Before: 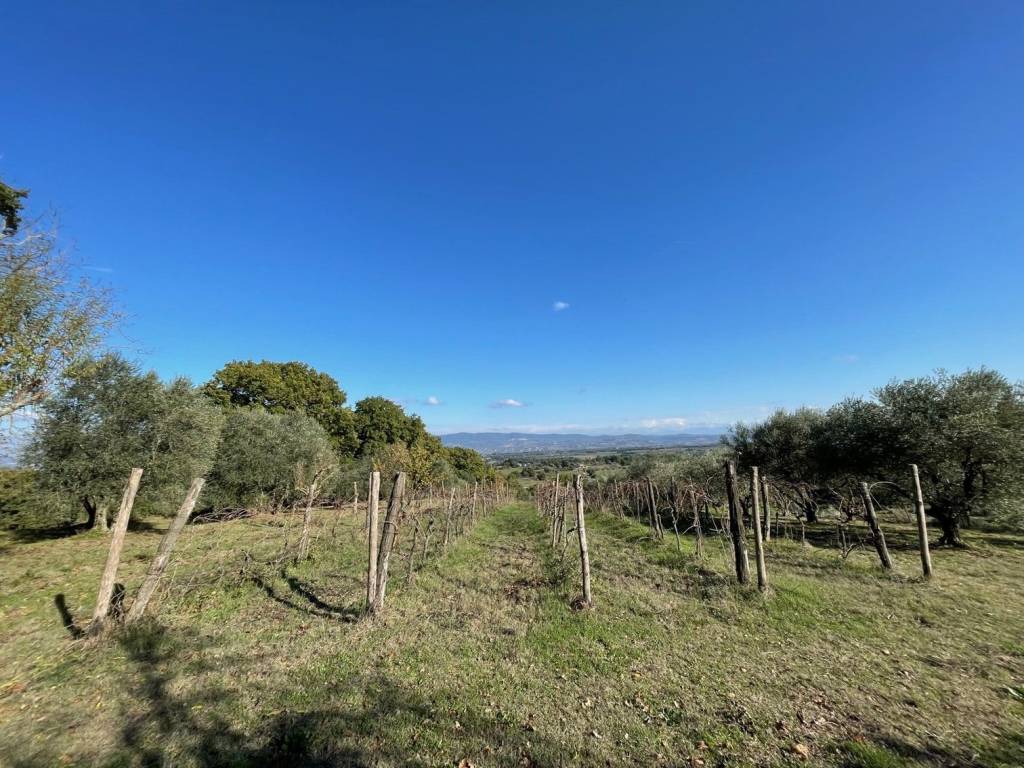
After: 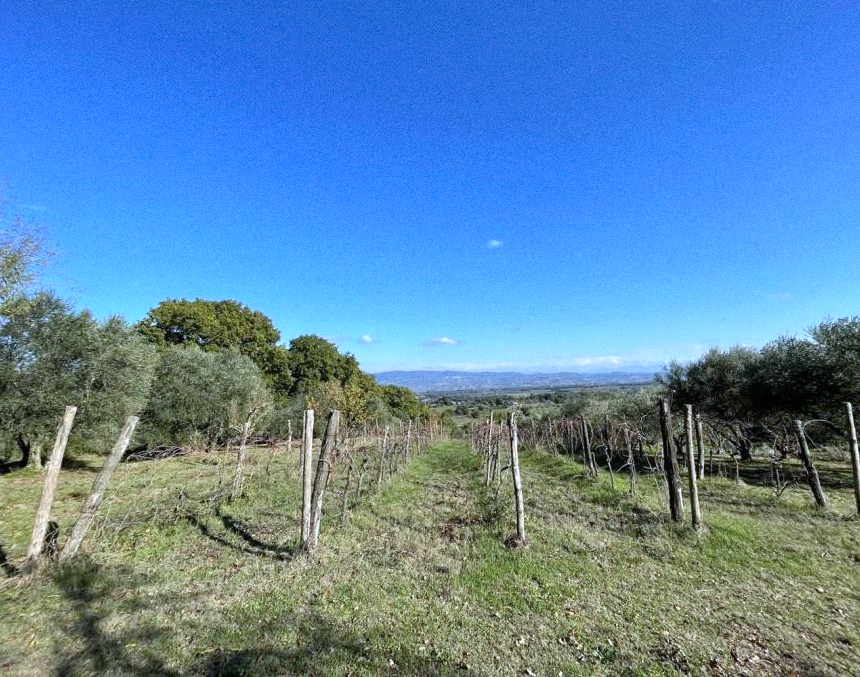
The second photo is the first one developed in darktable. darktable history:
crop: left 6.446%, top 8.188%, right 9.538%, bottom 3.548%
white balance: red 0.931, blue 1.11
grain: coarseness 0.47 ISO
levels: mode automatic, black 0.023%, white 99.97%, levels [0.062, 0.494, 0.925]
exposure: exposure 0.197 EV, compensate highlight preservation false
